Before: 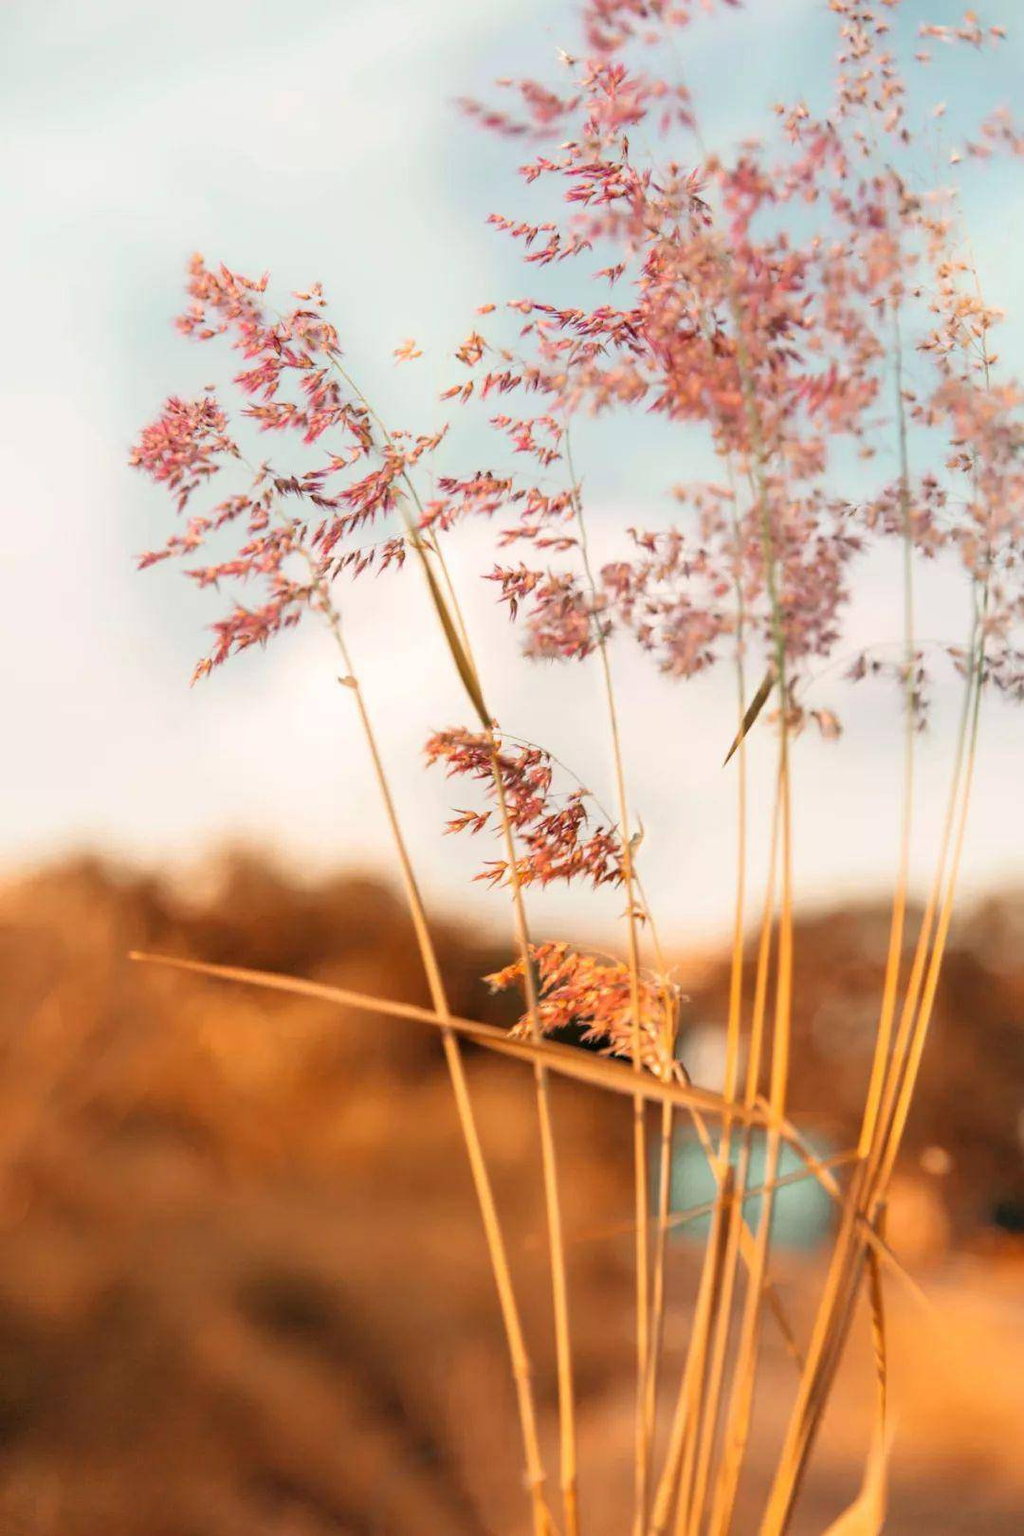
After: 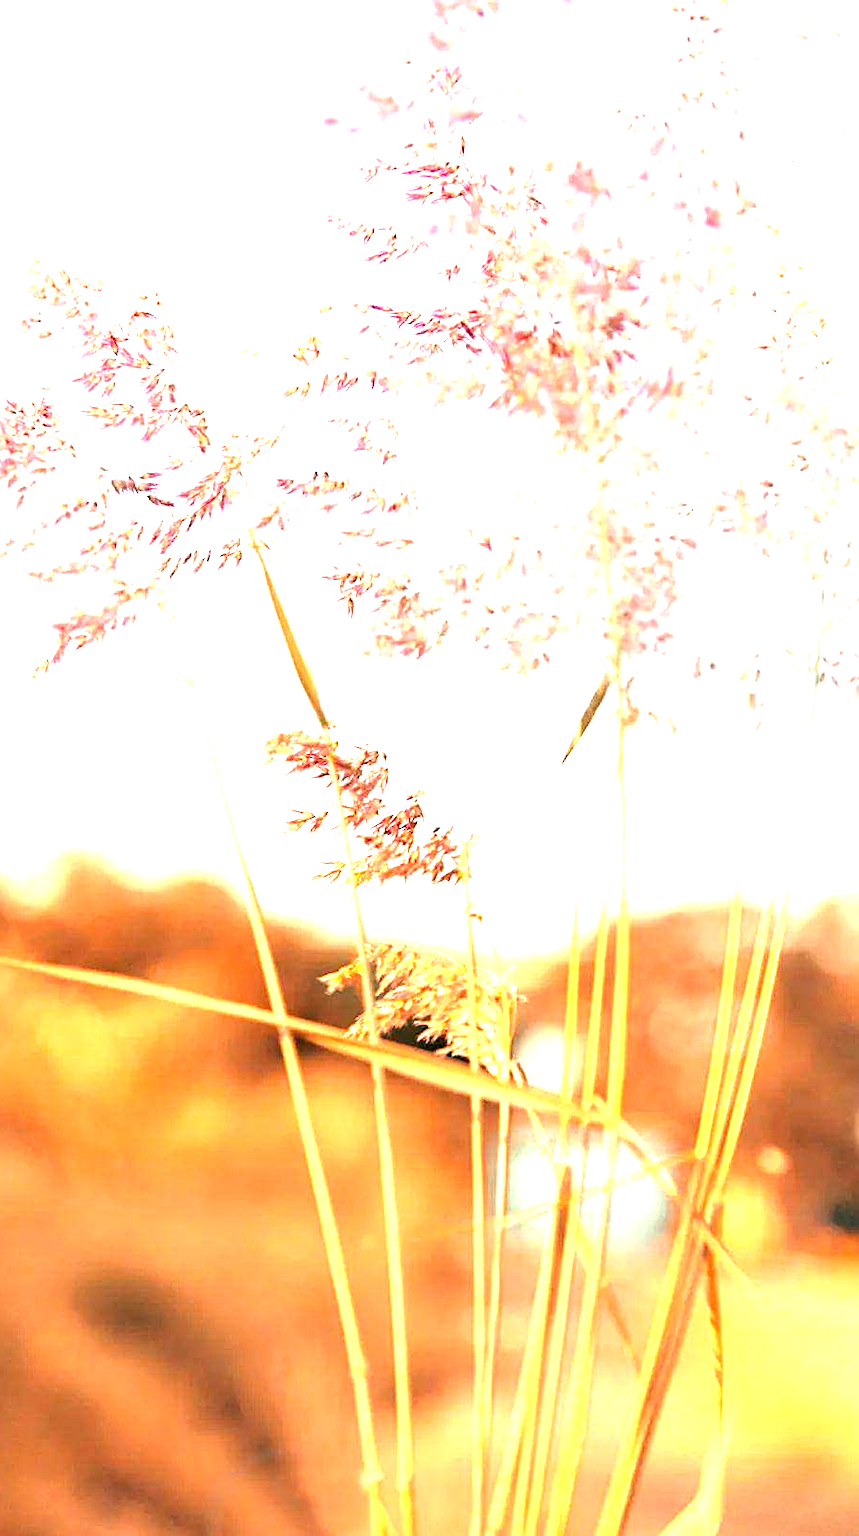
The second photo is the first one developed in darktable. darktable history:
exposure: exposure 1.998 EV, compensate exposure bias true, compensate highlight preservation false
crop: left 15.973%
sharpen: on, module defaults
